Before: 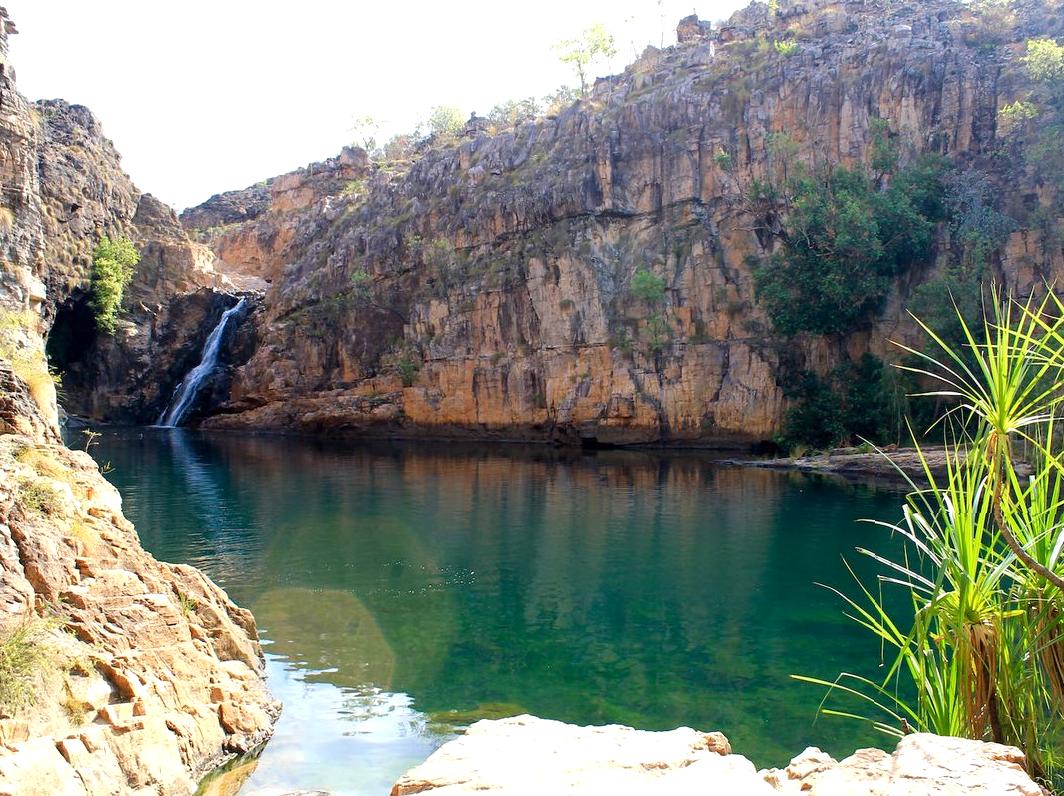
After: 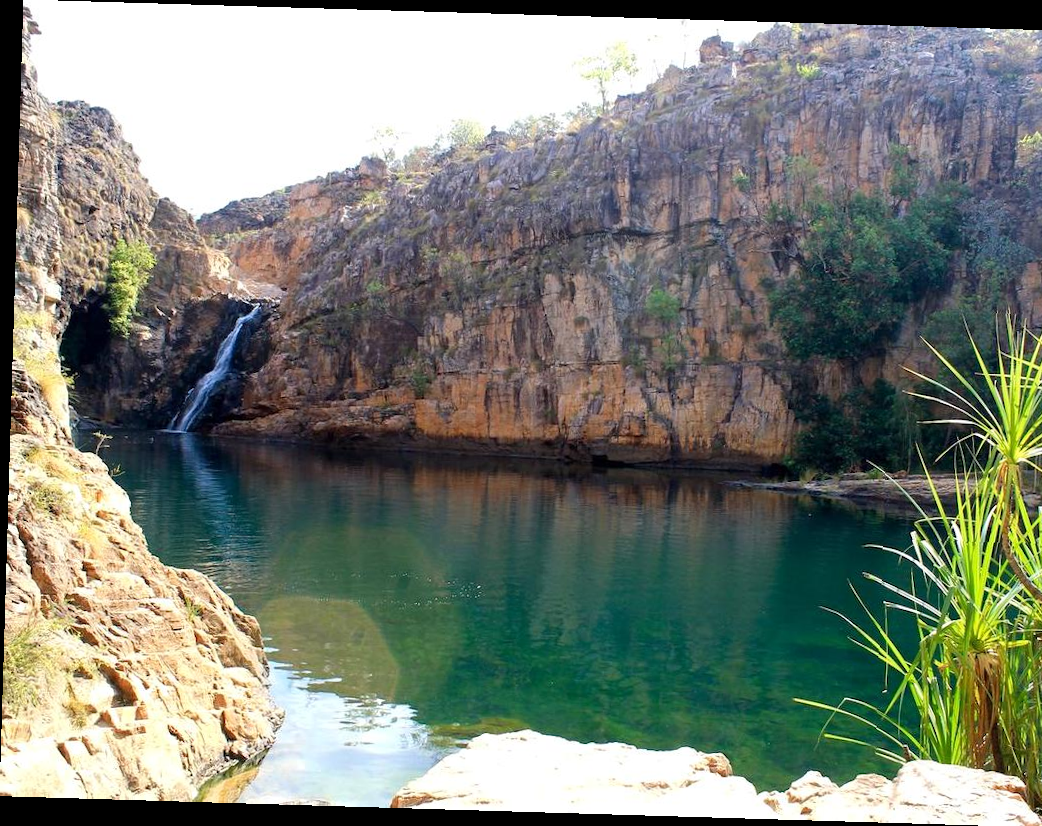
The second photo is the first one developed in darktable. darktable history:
crop: right 4.126%, bottom 0.031%
rotate and perspective: rotation 1.72°, automatic cropping off
